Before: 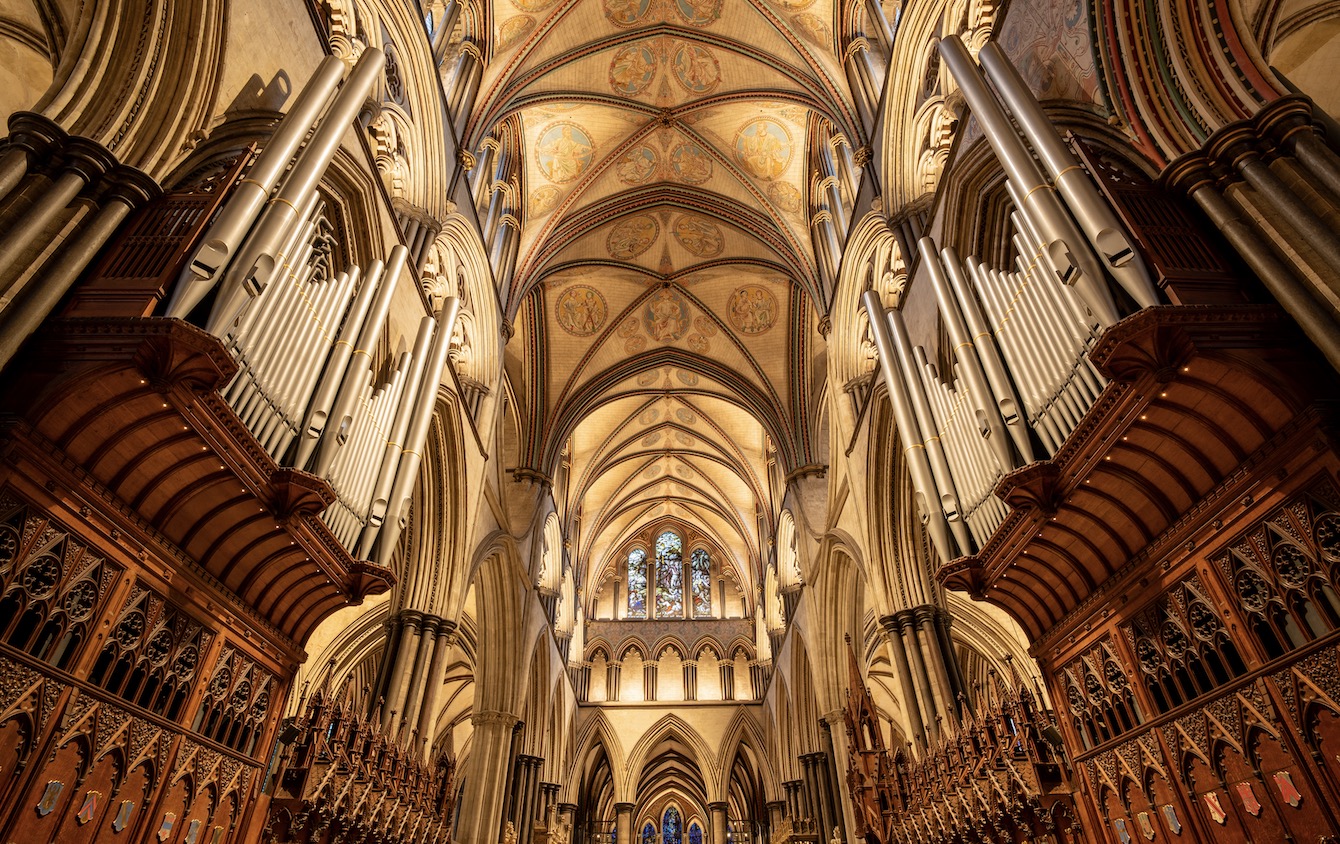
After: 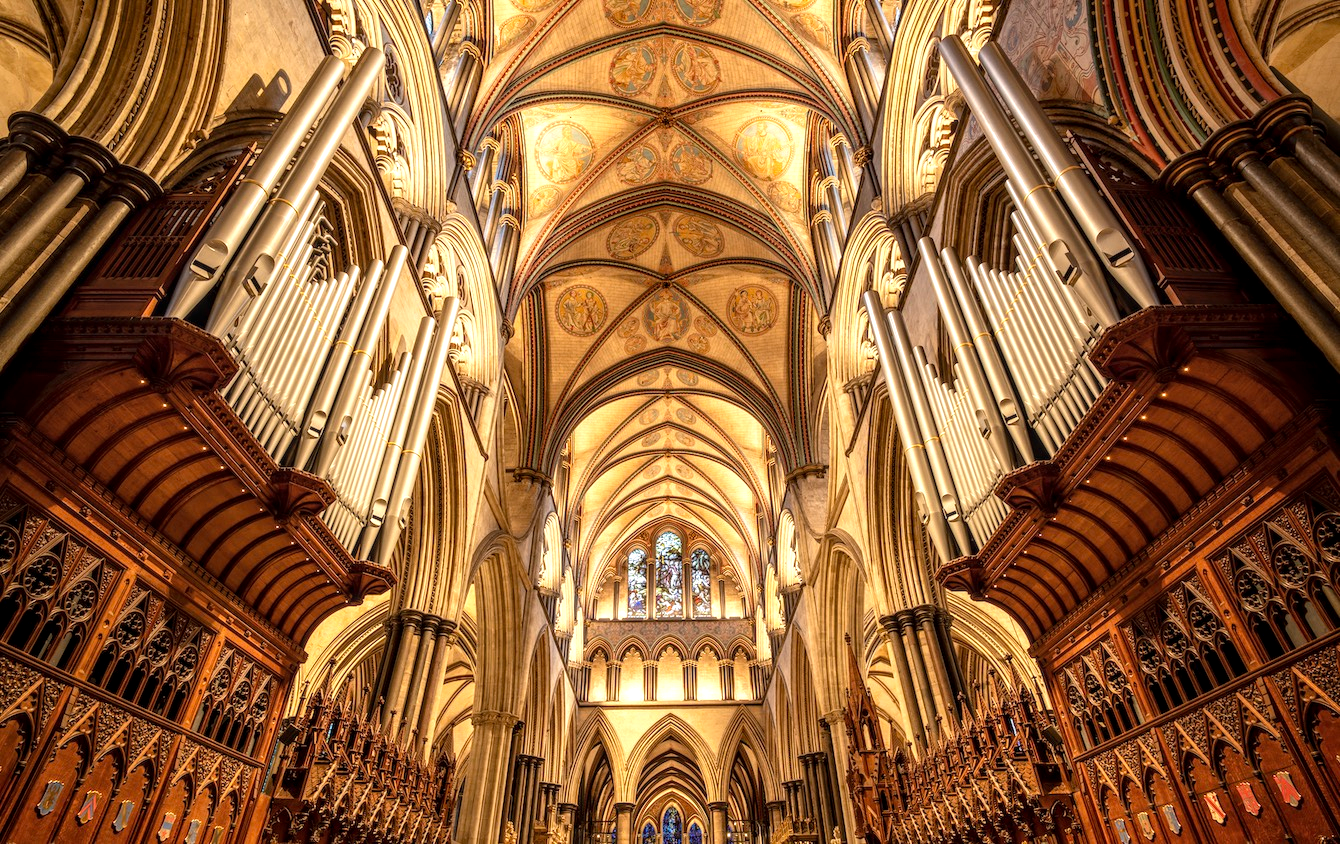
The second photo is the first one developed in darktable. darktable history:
exposure: exposure 0.497 EV, compensate highlight preservation false
tone equalizer: on, module defaults
local contrast: on, module defaults
